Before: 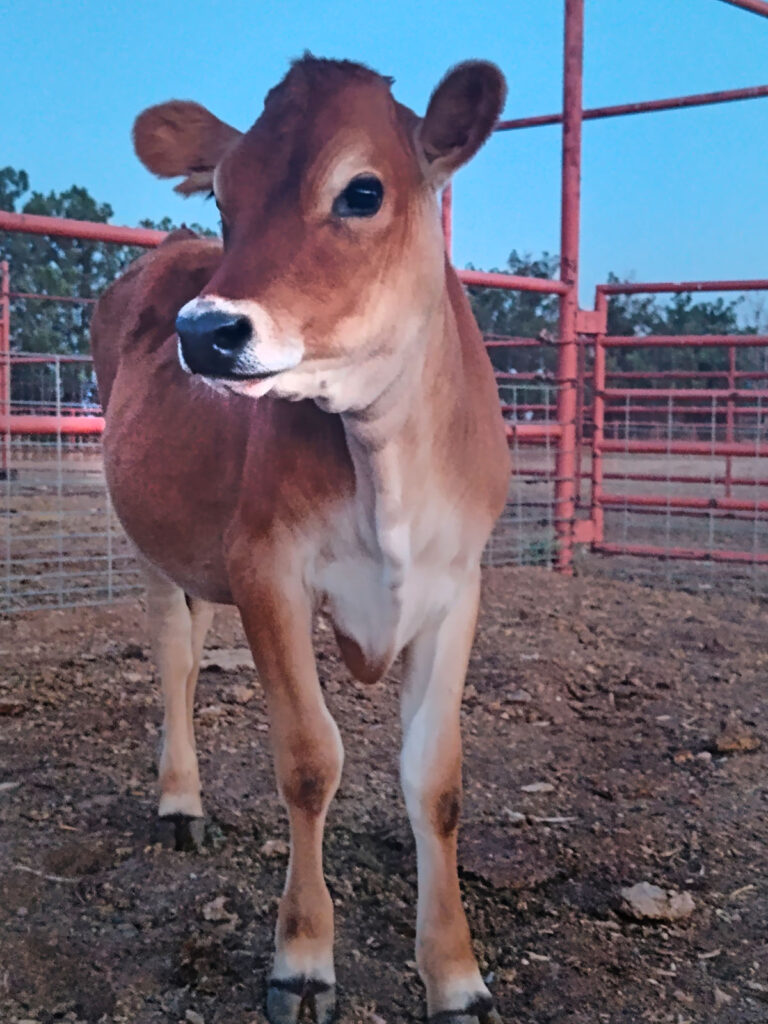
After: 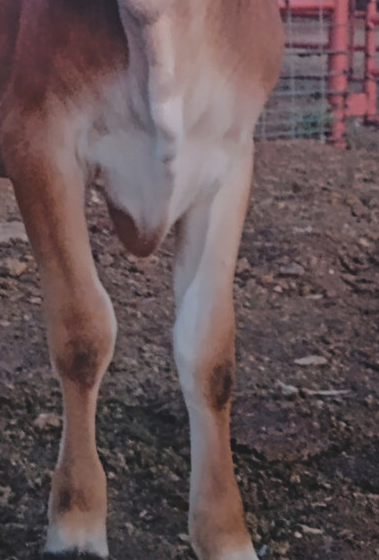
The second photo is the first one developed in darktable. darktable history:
crop: left 29.672%, top 41.786%, right 20.851%, bottom 3.487%
exposure: black level correction -0.015, exposure -0.5 EV, compensate highlight preservation false
